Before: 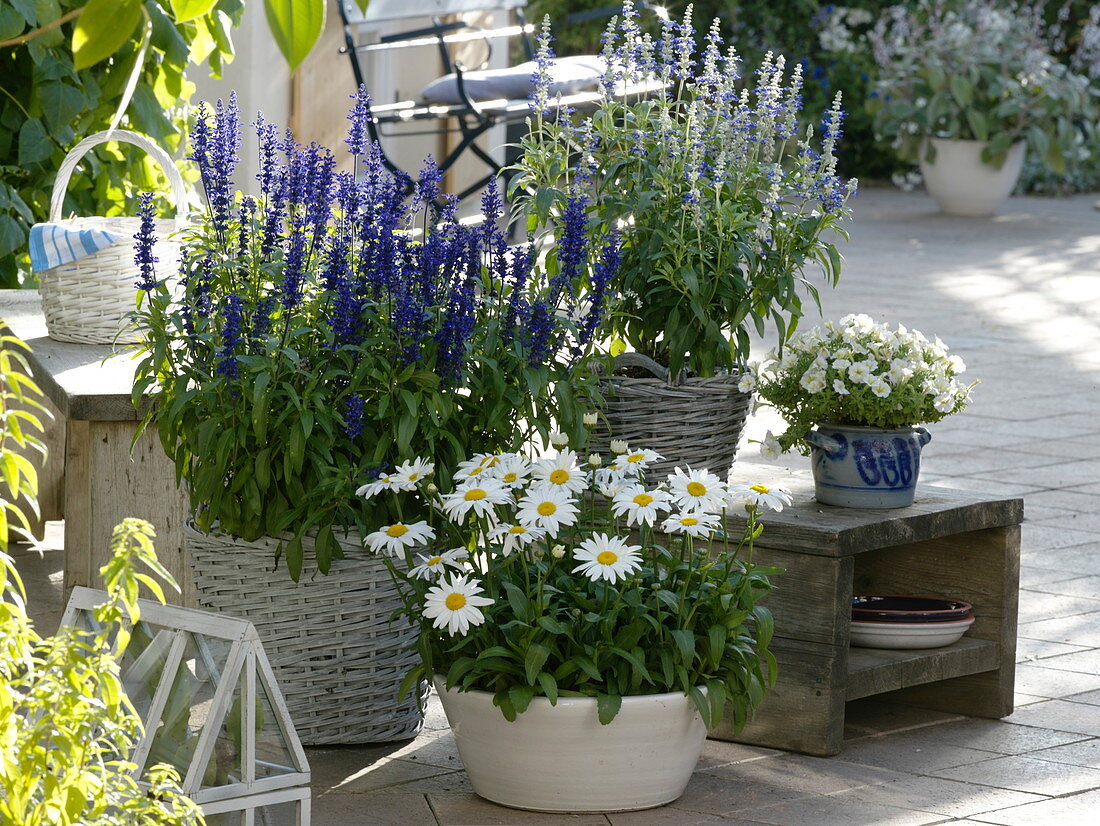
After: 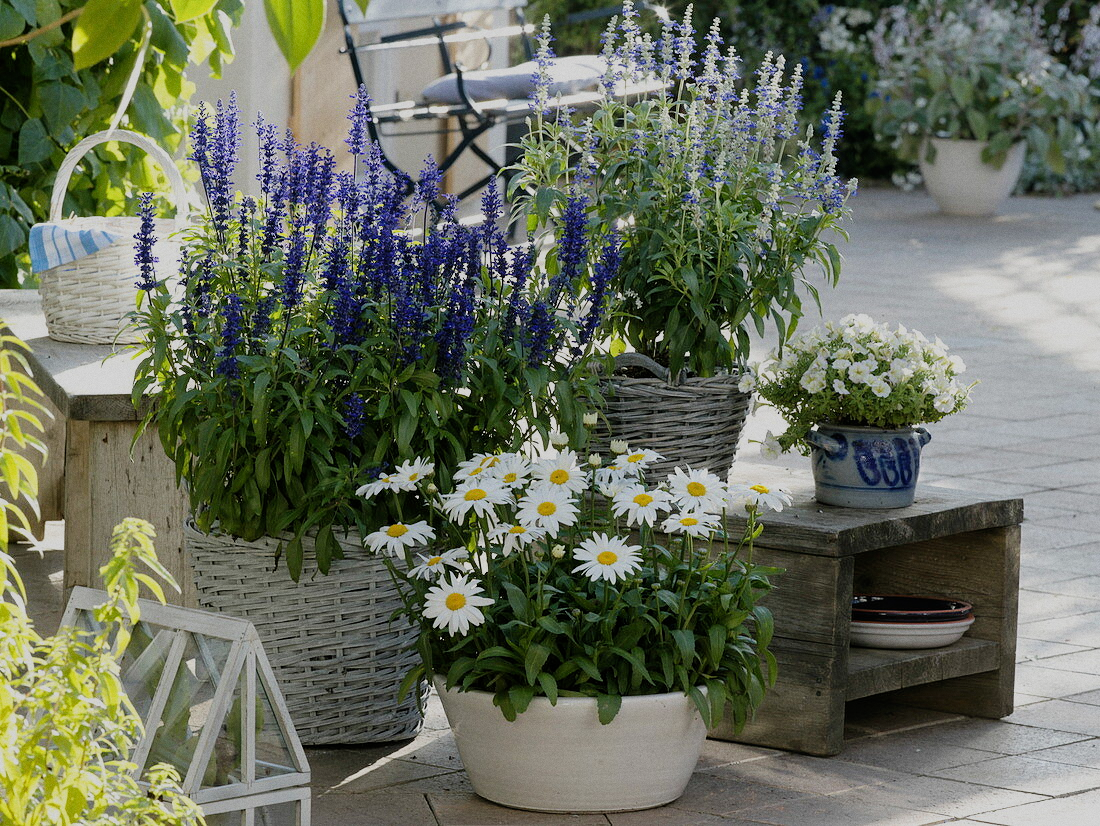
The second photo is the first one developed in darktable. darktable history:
grain: coarseness 0.09 ISO, strength 16.61%
filmic rgb: black relative exposure -16 EV, white relative exposure 6.92 EV, hardness 4.7
